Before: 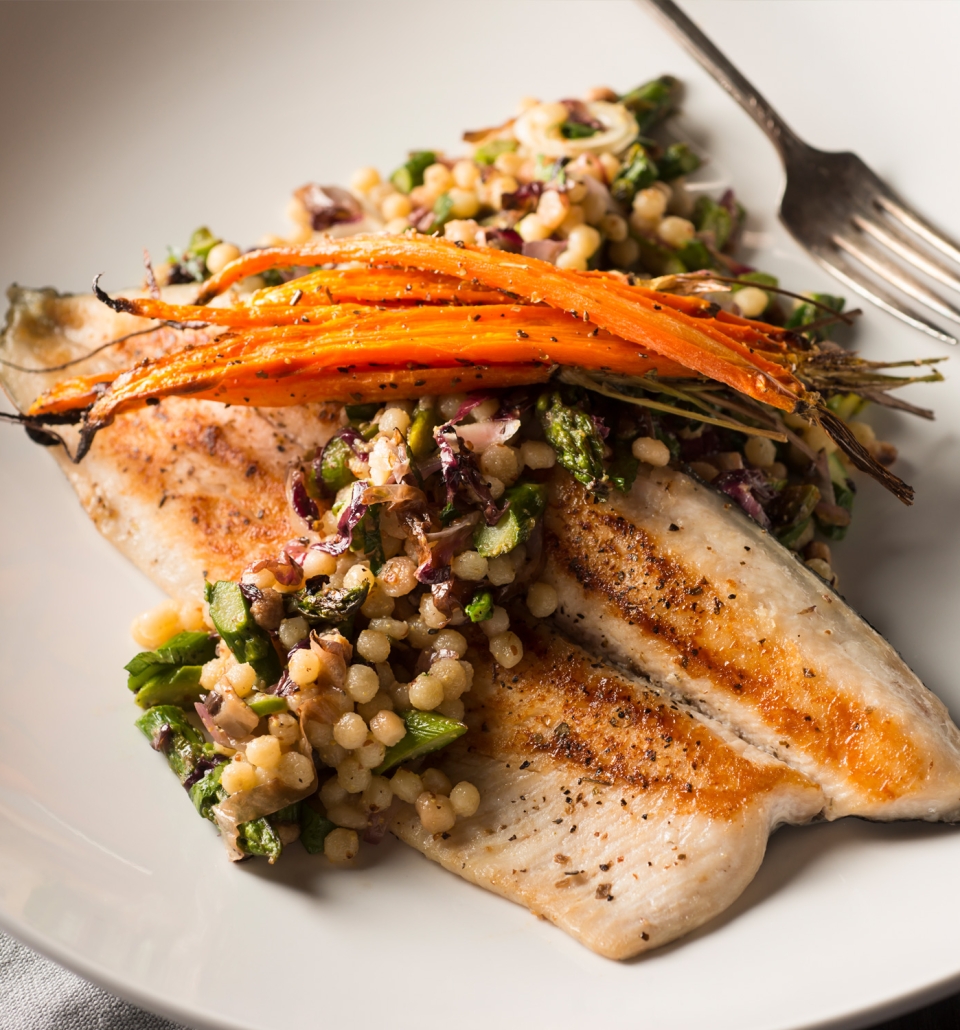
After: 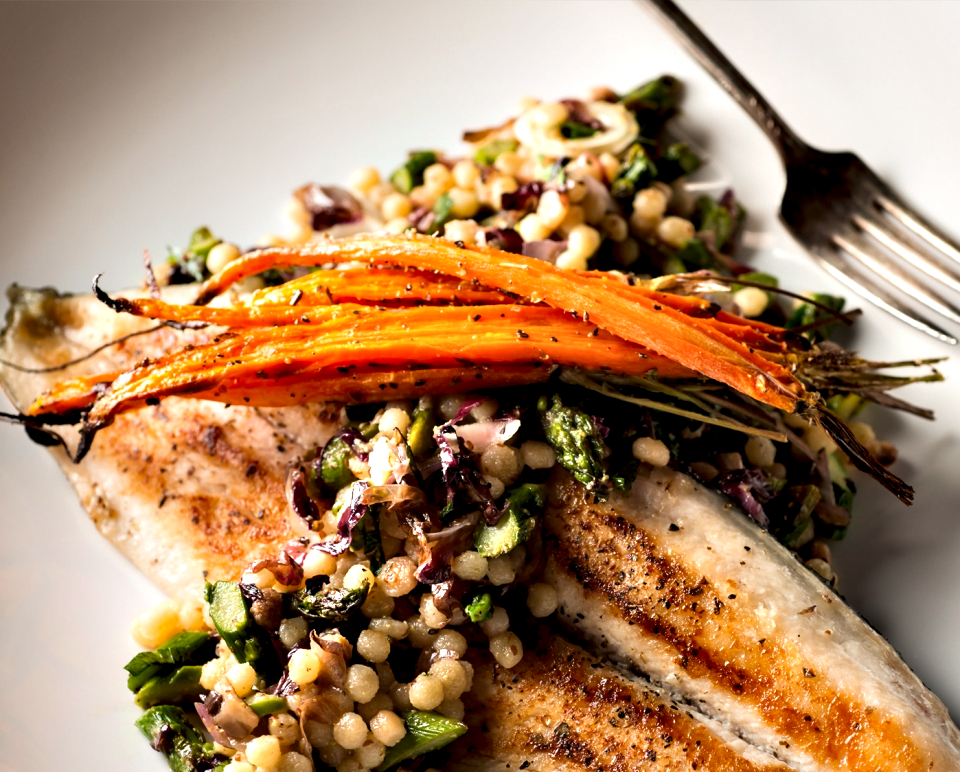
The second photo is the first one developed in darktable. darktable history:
crop: bottom 24.994%
contrast equalizer: y [[0.6 ×6], [0.55 ×6], [0 ×6], [0 ×6], [0 ×6]]
